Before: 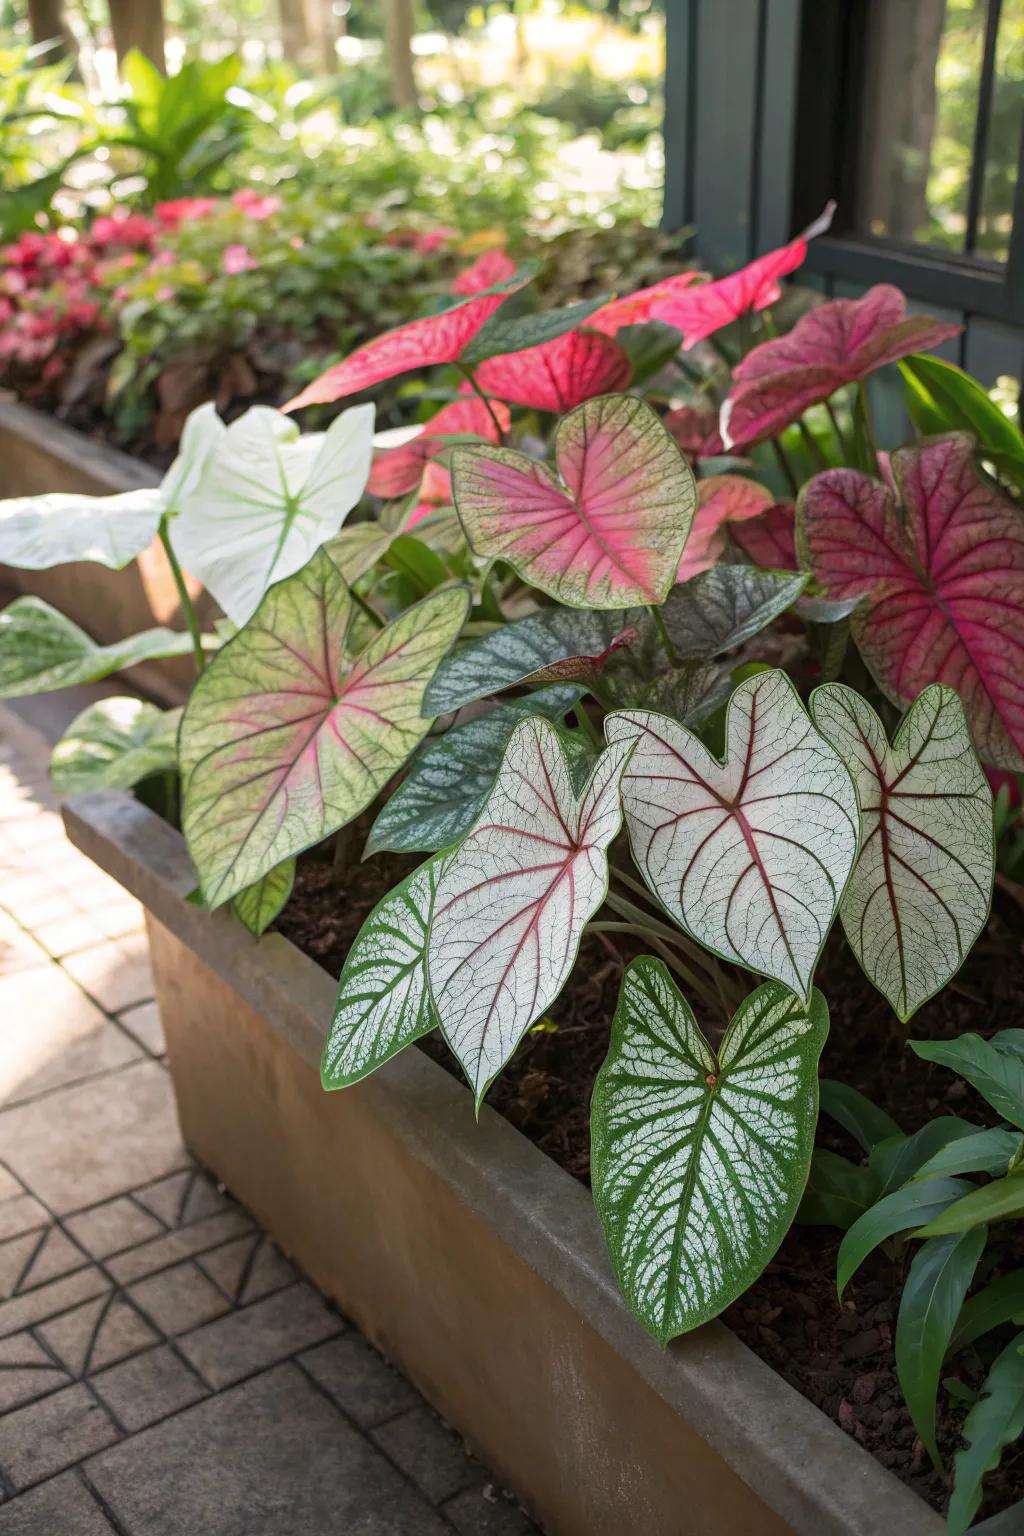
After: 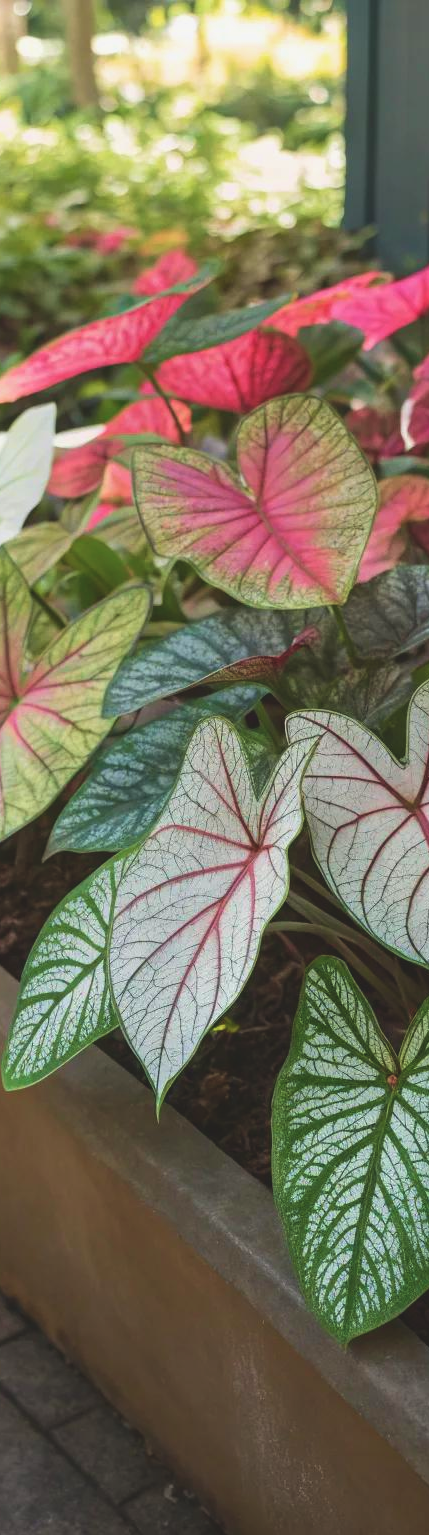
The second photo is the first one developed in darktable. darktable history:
crop: left 31.179%, right 26.895%
exposure: black level correction -0.015, exposure -0.129 EV, compensate highlight preservation false
velvia: strength 36.89%
